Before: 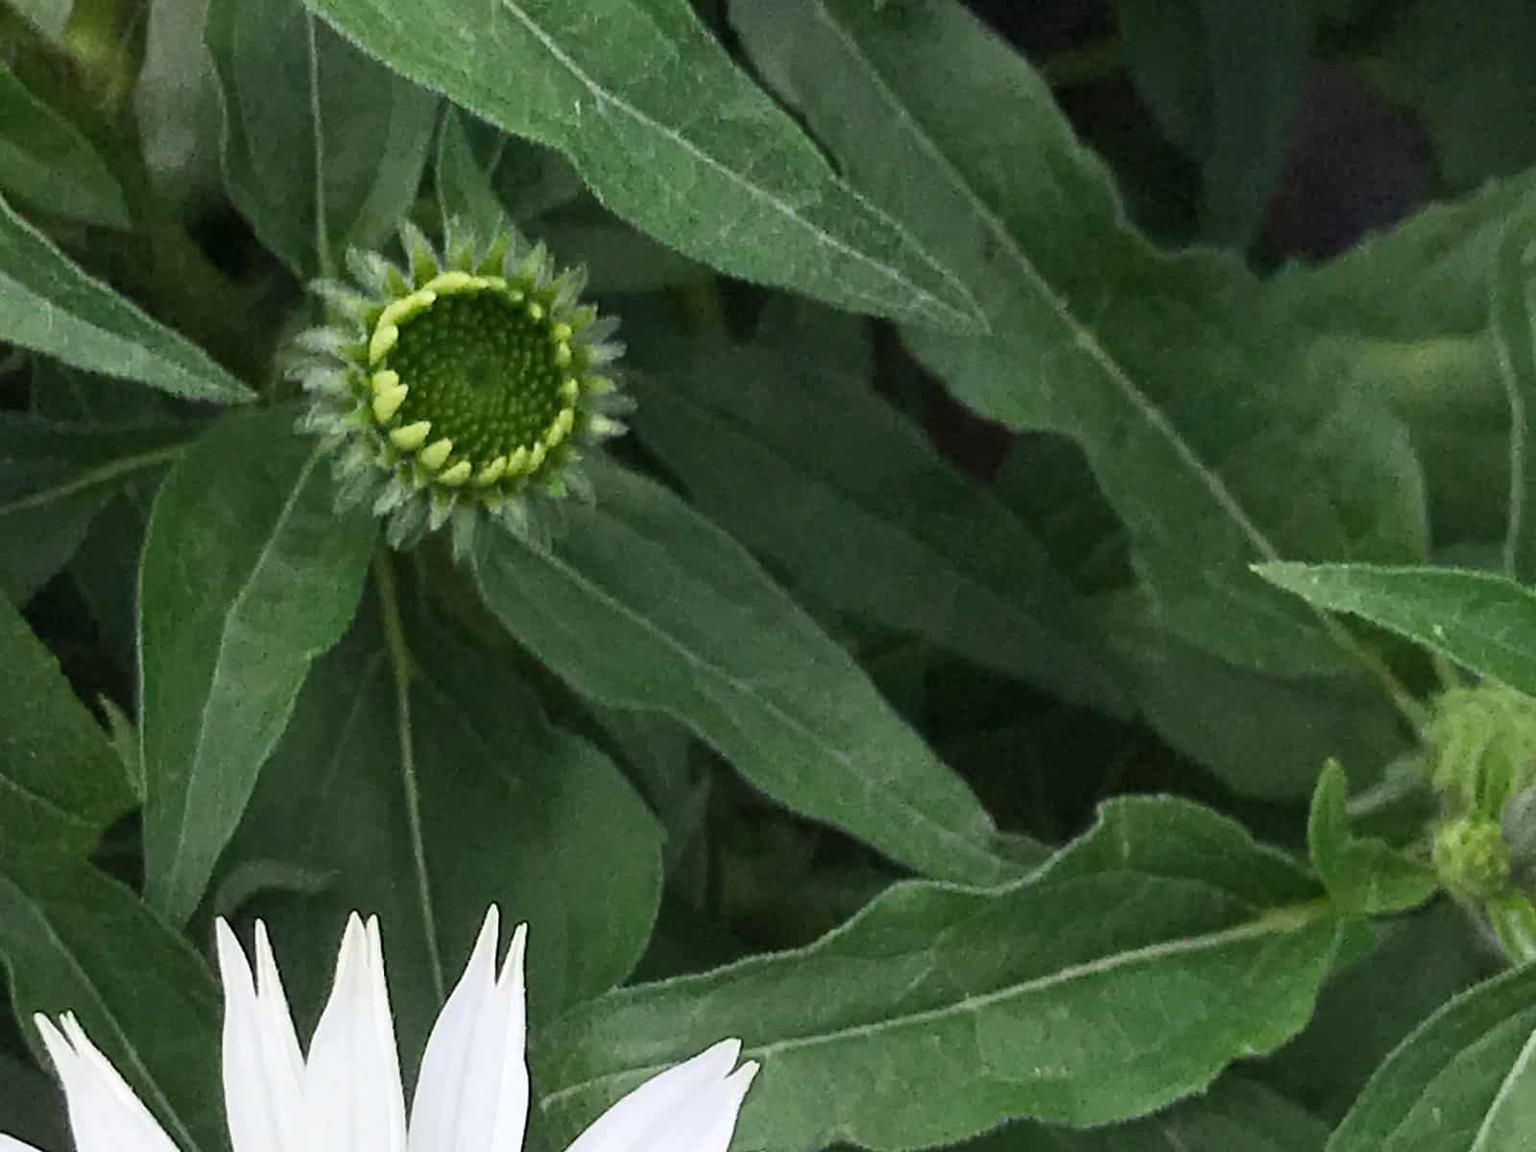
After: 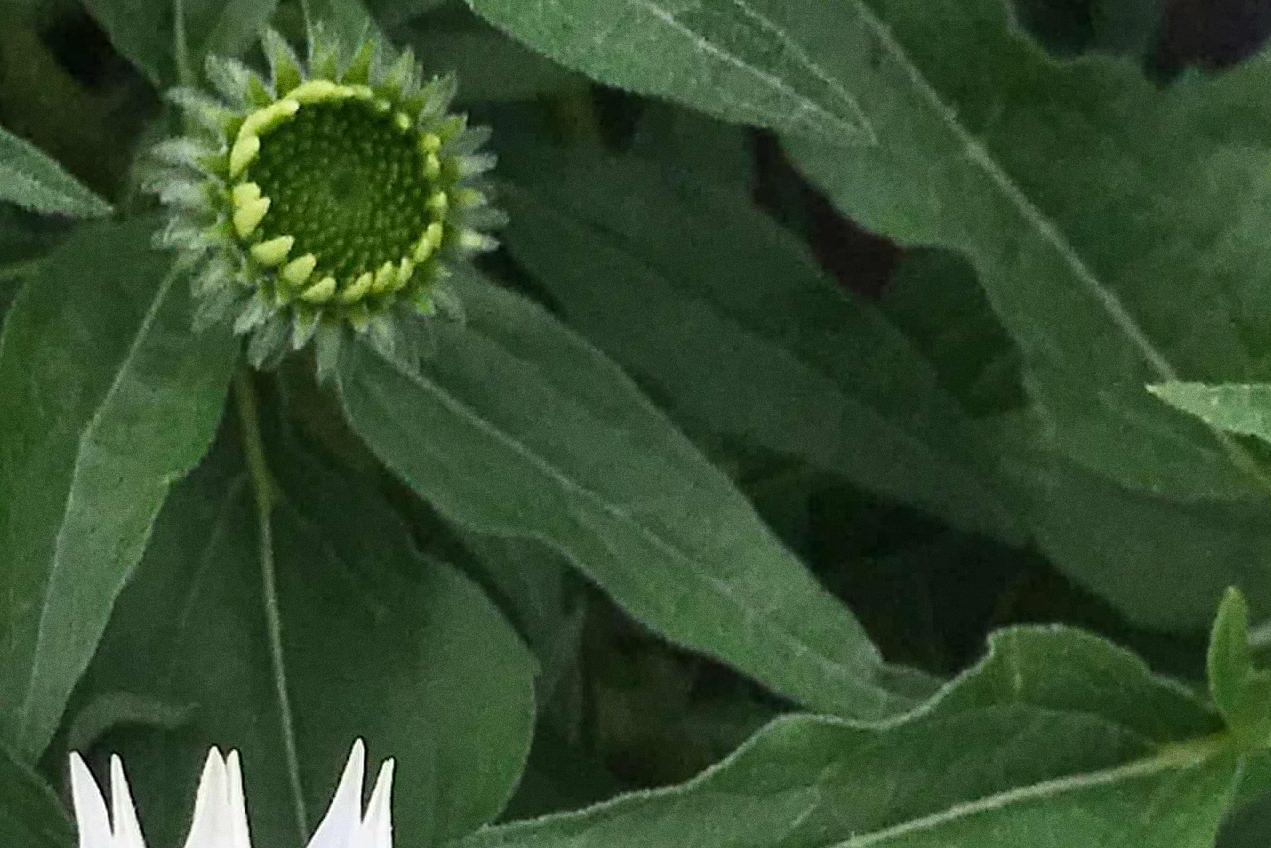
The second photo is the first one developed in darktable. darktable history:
crop: left 9.712%, top 16.928%, right 10.845%, bottom 12.332%
grain: coarseness 8.68 ISO, strength 31.94%
